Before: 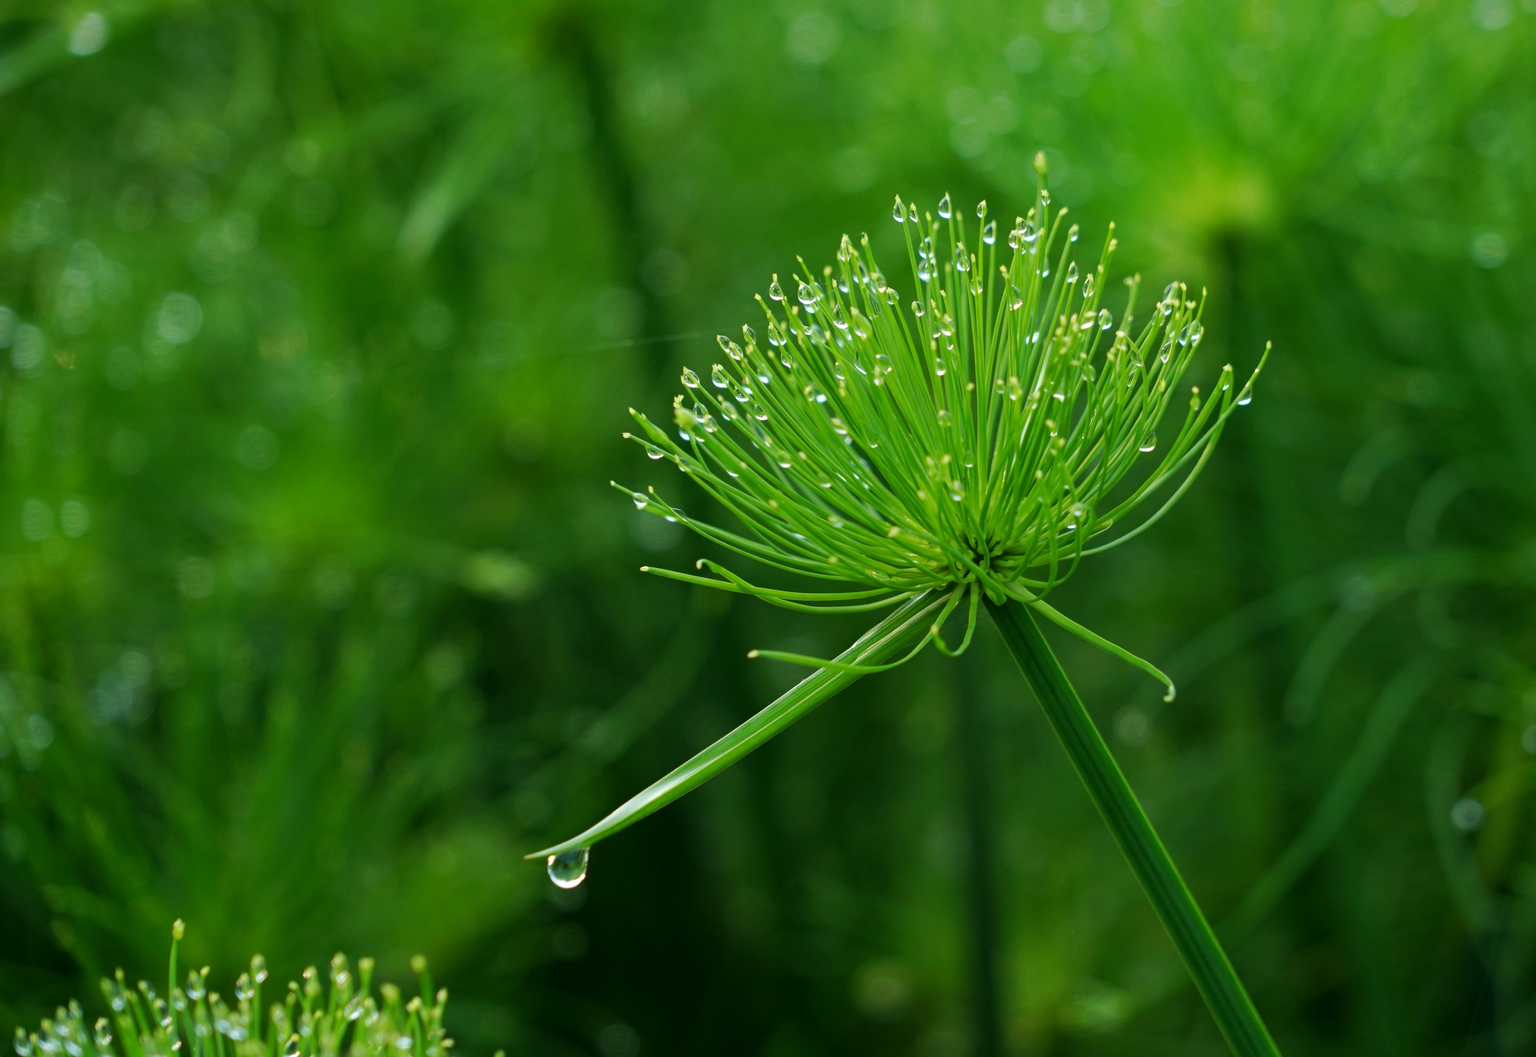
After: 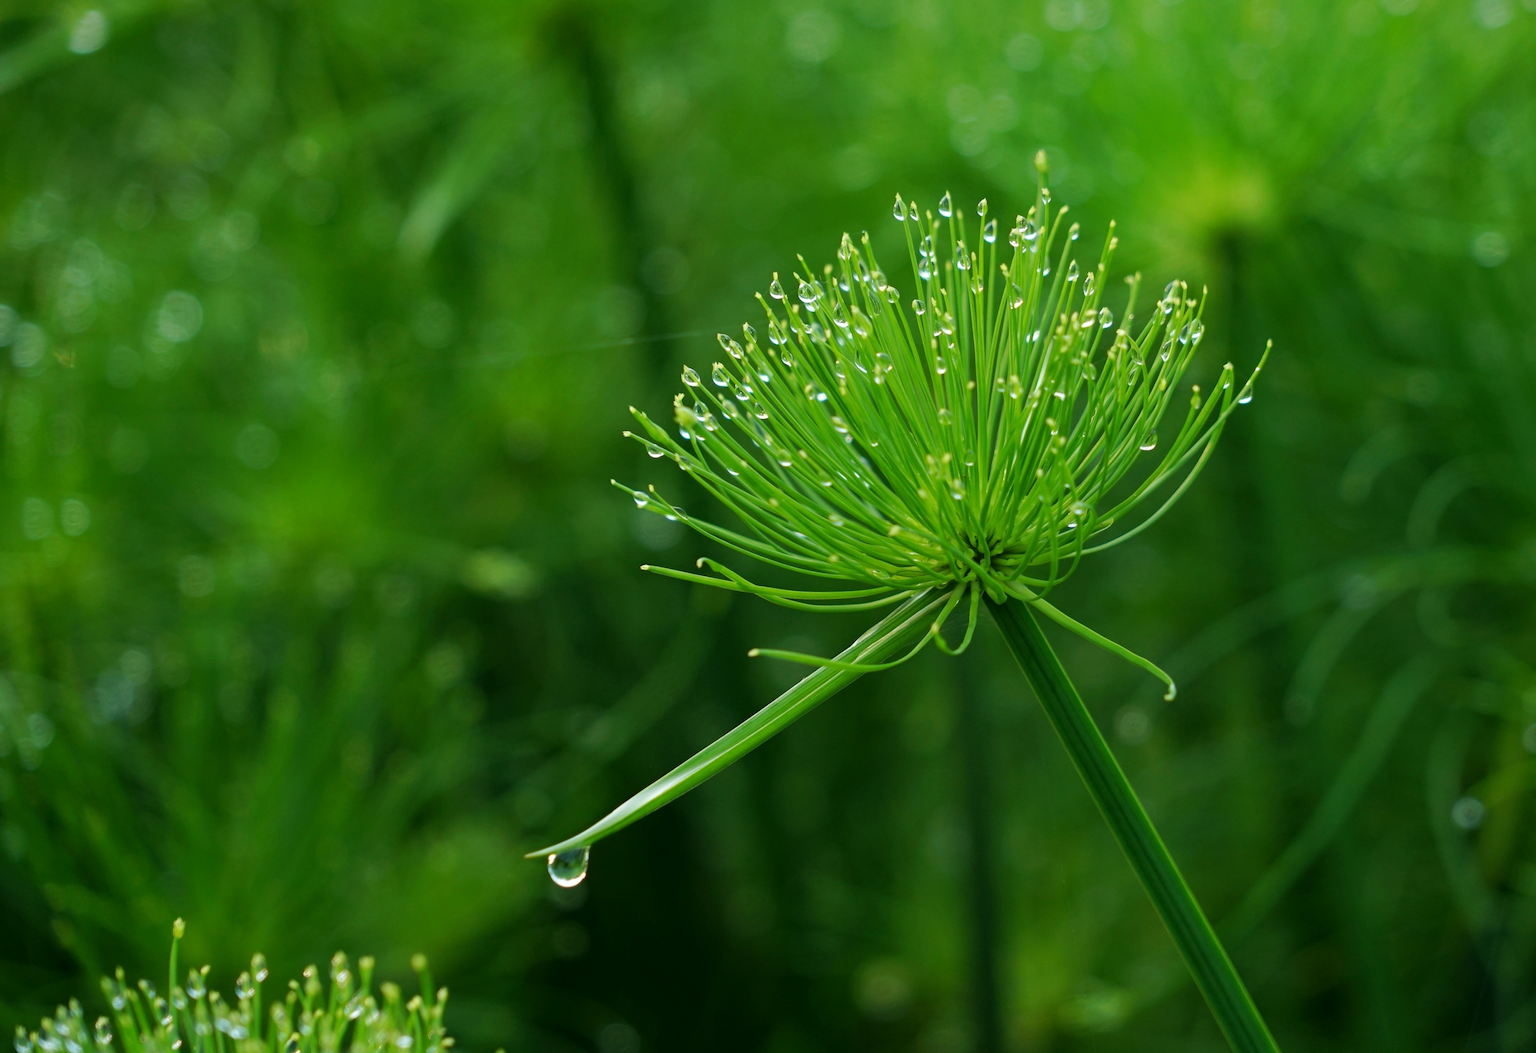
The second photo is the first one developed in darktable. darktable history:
crop: top 0.214%, bottom 0.152%
